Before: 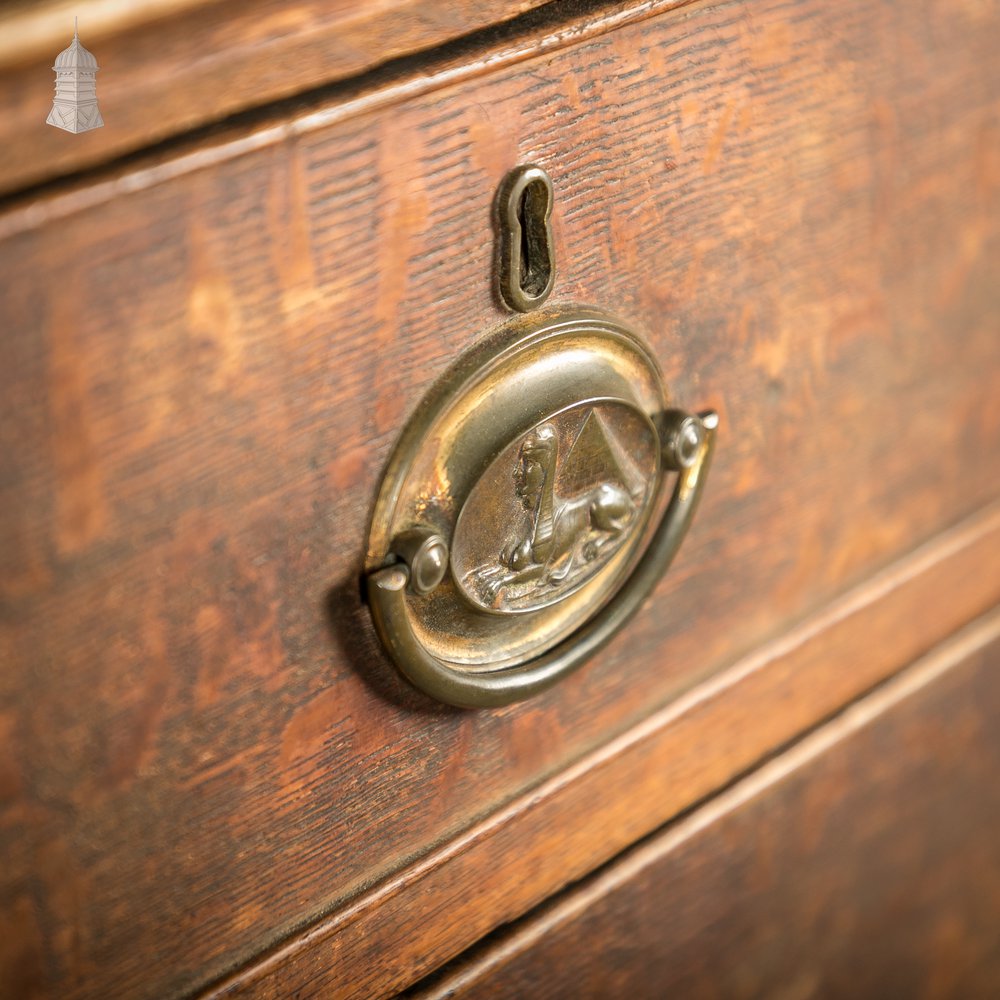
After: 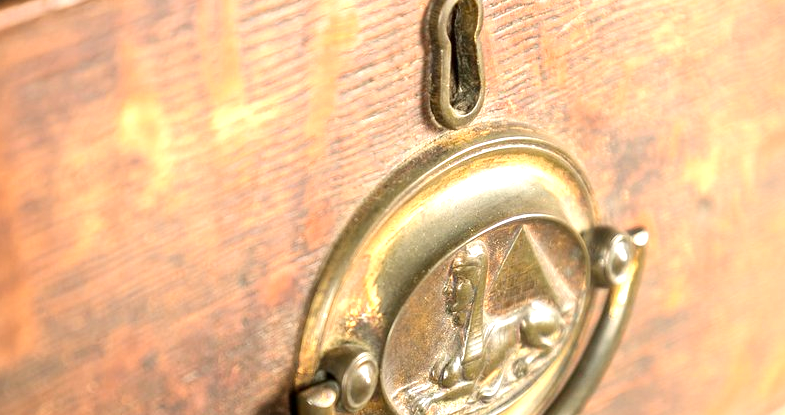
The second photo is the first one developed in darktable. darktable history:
crop: left 7.036%, top 18.398%, right 14.379%, bottom 40.043%
exposure: exposure 1 EV, compensate highlight preservation false
base curve: preserve colors none
